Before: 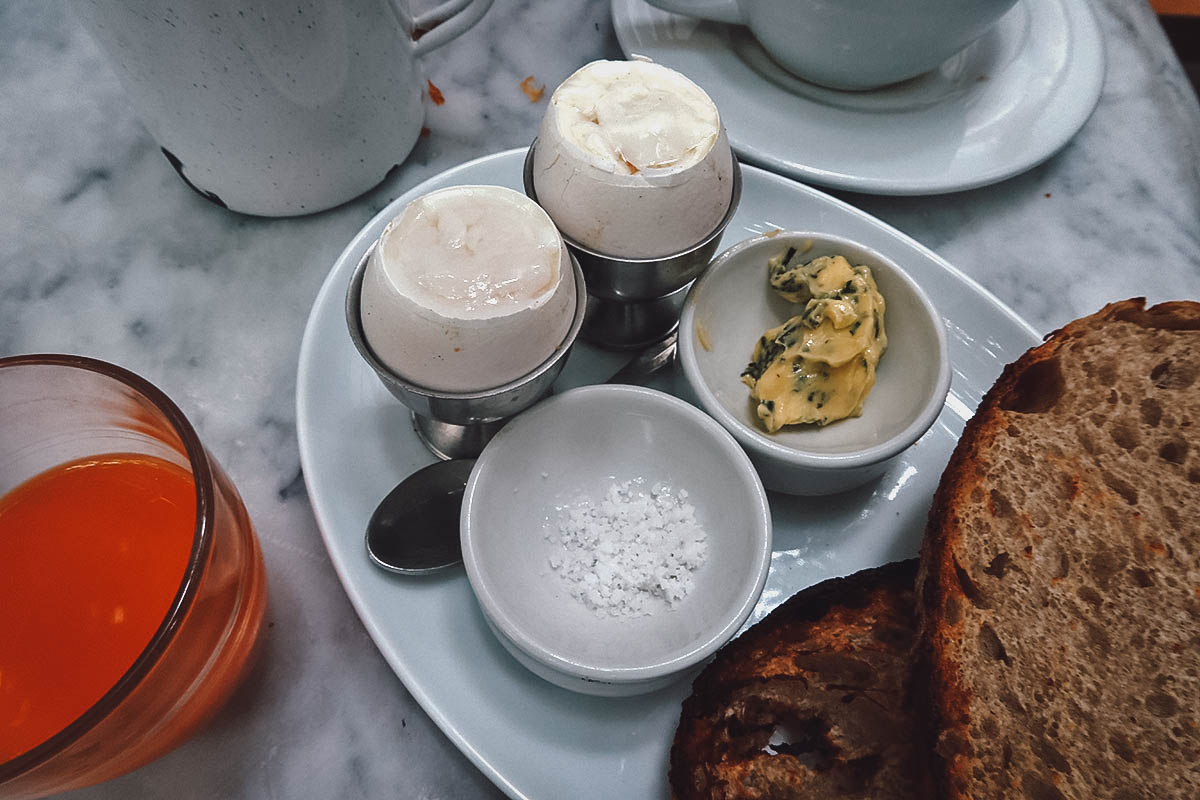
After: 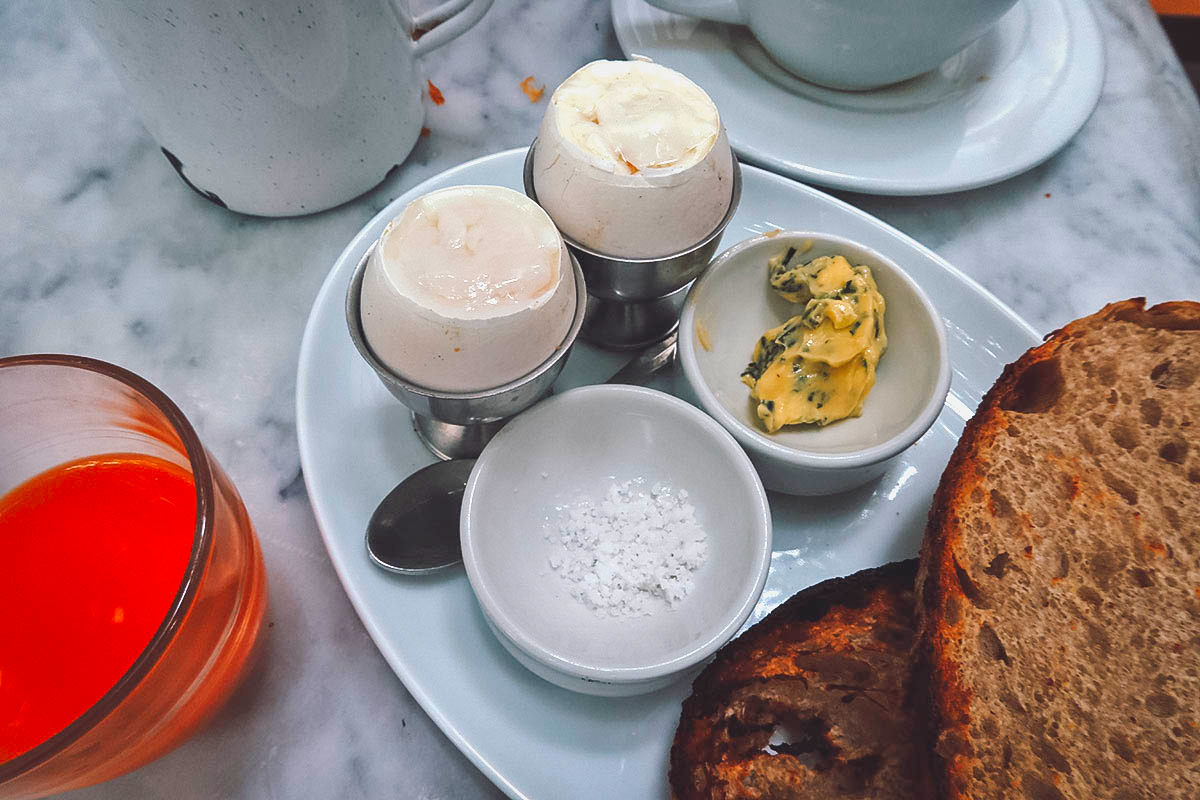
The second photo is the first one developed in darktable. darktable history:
color zones: curves: ch1 [(0, 0.513) (0.143, 0.524) (0.286, 0.511) (0.429, 0.506) (0.571, 0.503) (0.714, 0.503) (0.857, 0.508) (1, 0.513)]
contrast brightness saturation: contrast 0.069, brightness 0.179, saturation 0.414
